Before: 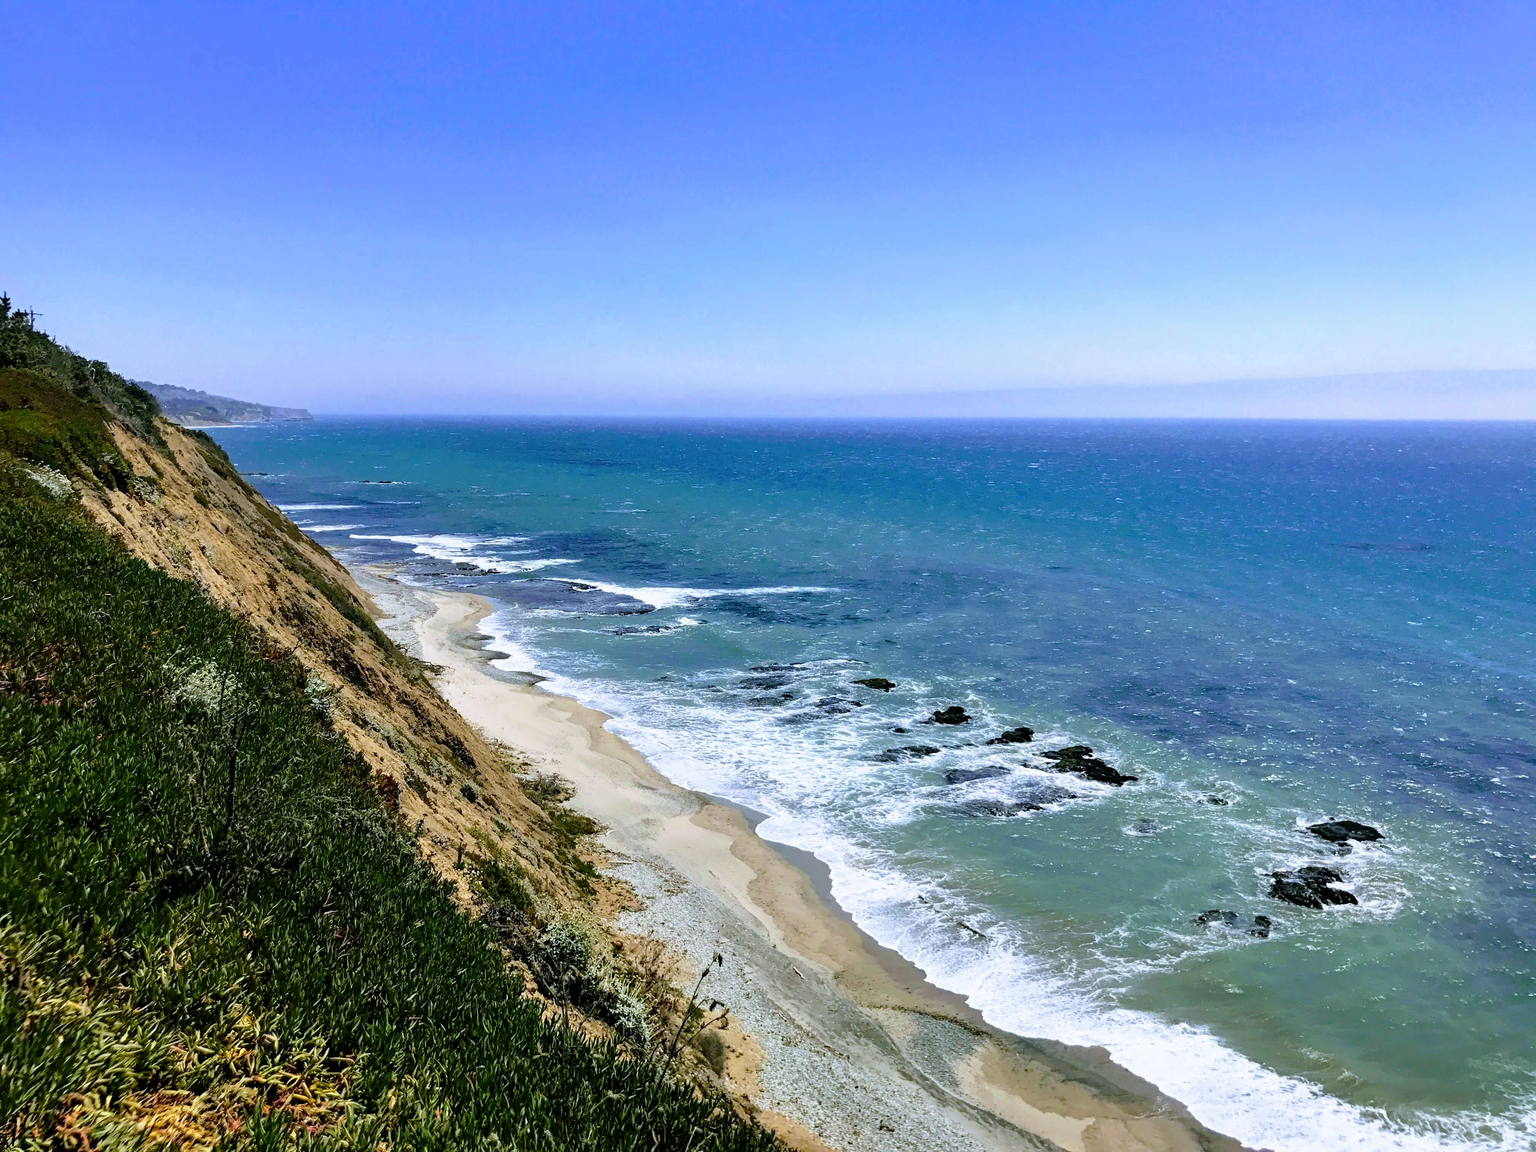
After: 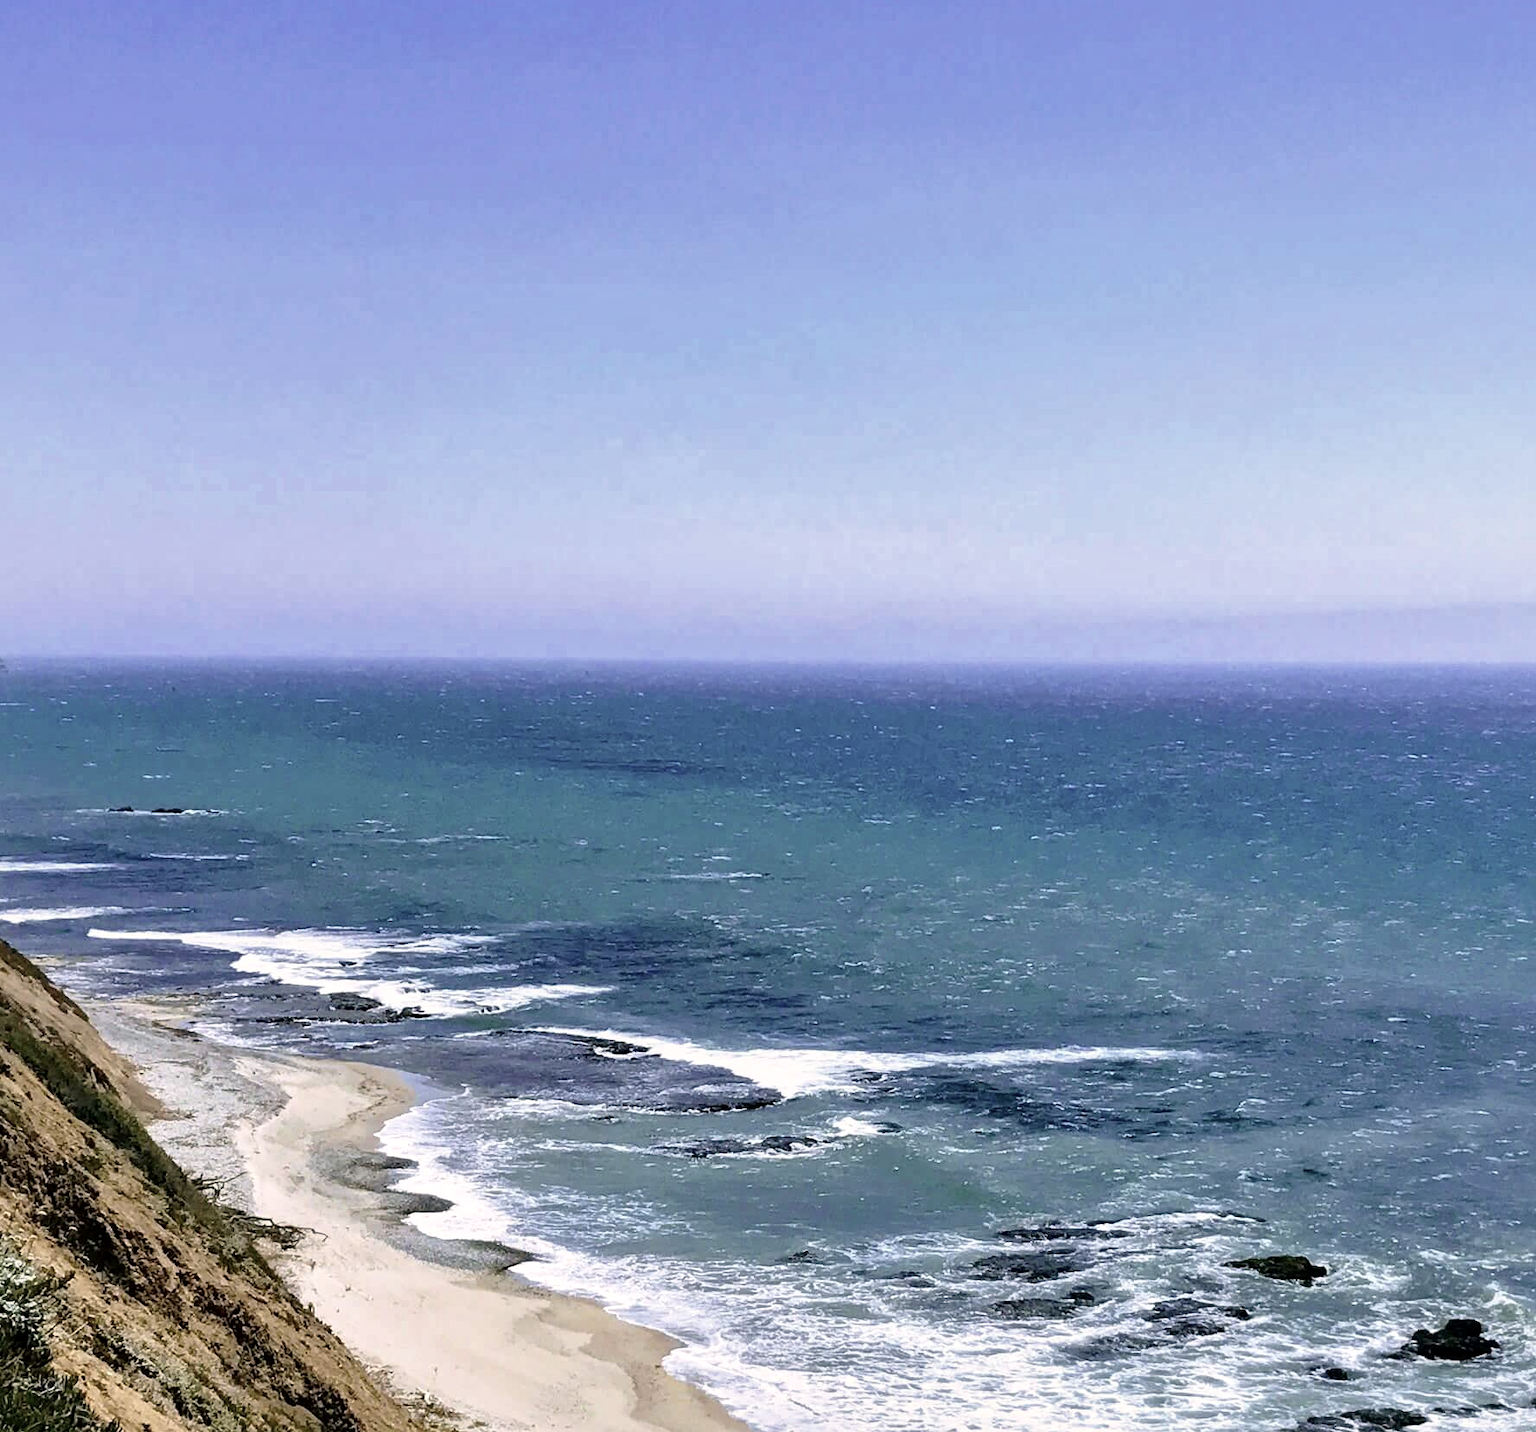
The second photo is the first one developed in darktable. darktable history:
local contrast: mode bilateral grid, contrast 20, coarseness 50, detail 132%, midtone range 0.2
contrast brightness saturation: contrast 0.04, saturation 0.07
crop: left 20.248%, top 10.86%, right 35.675%, bottom 34.321%
color correction: highlights a* 5.59, highlights b* 5.24, saturation 0.68
tone equalizer: on, module defaults
